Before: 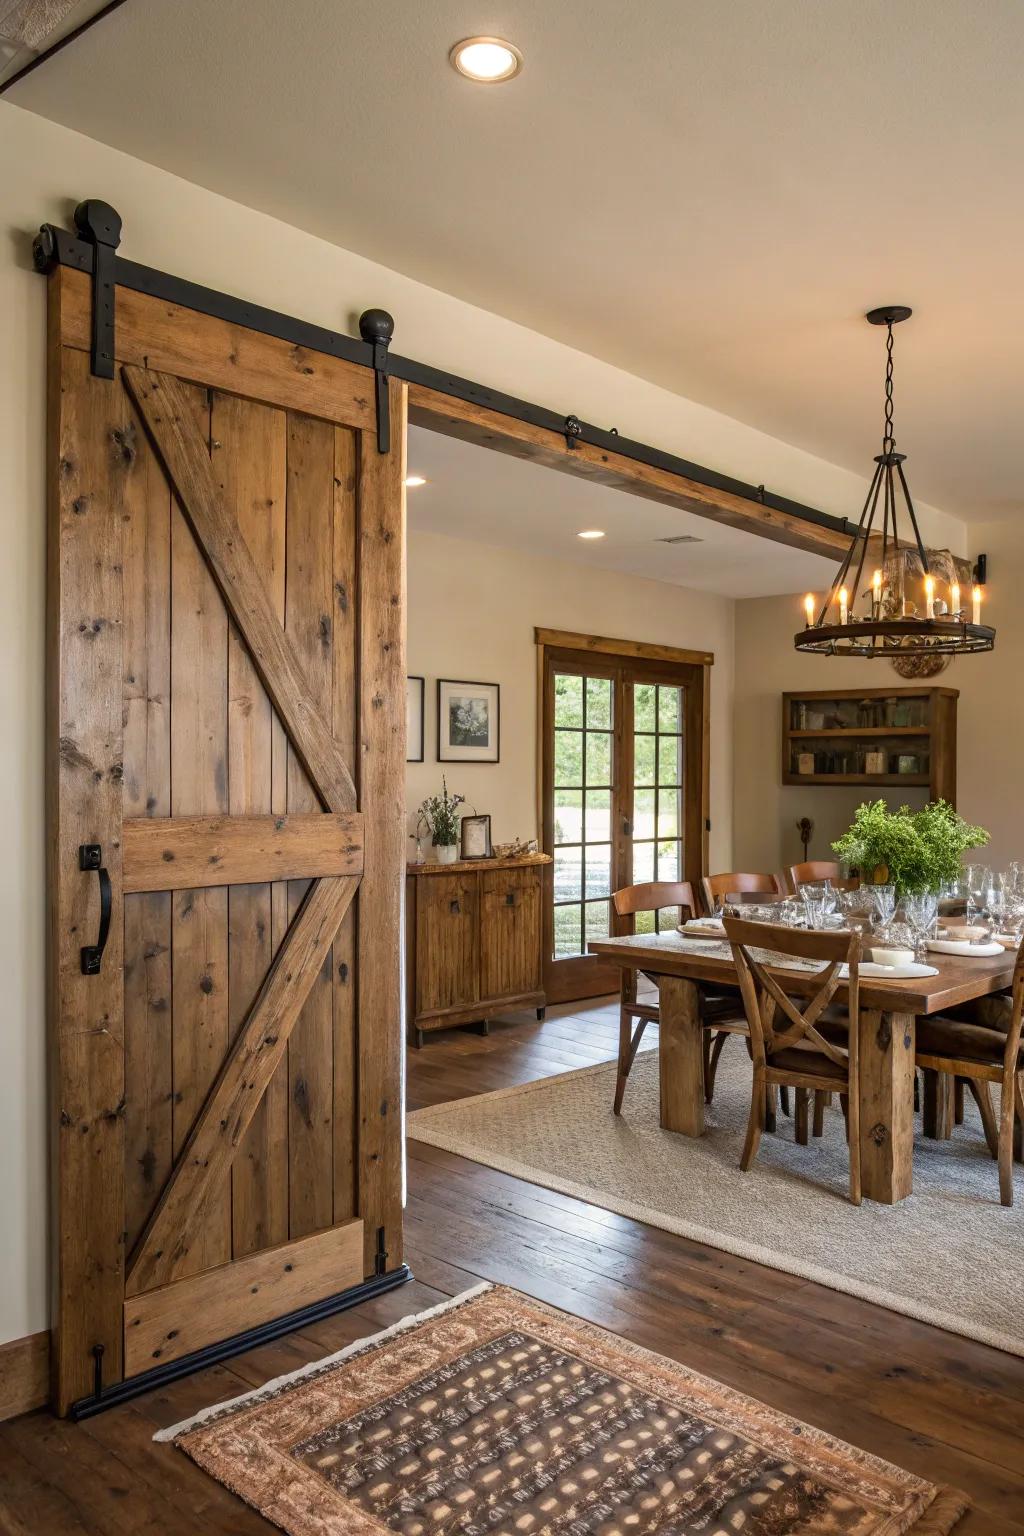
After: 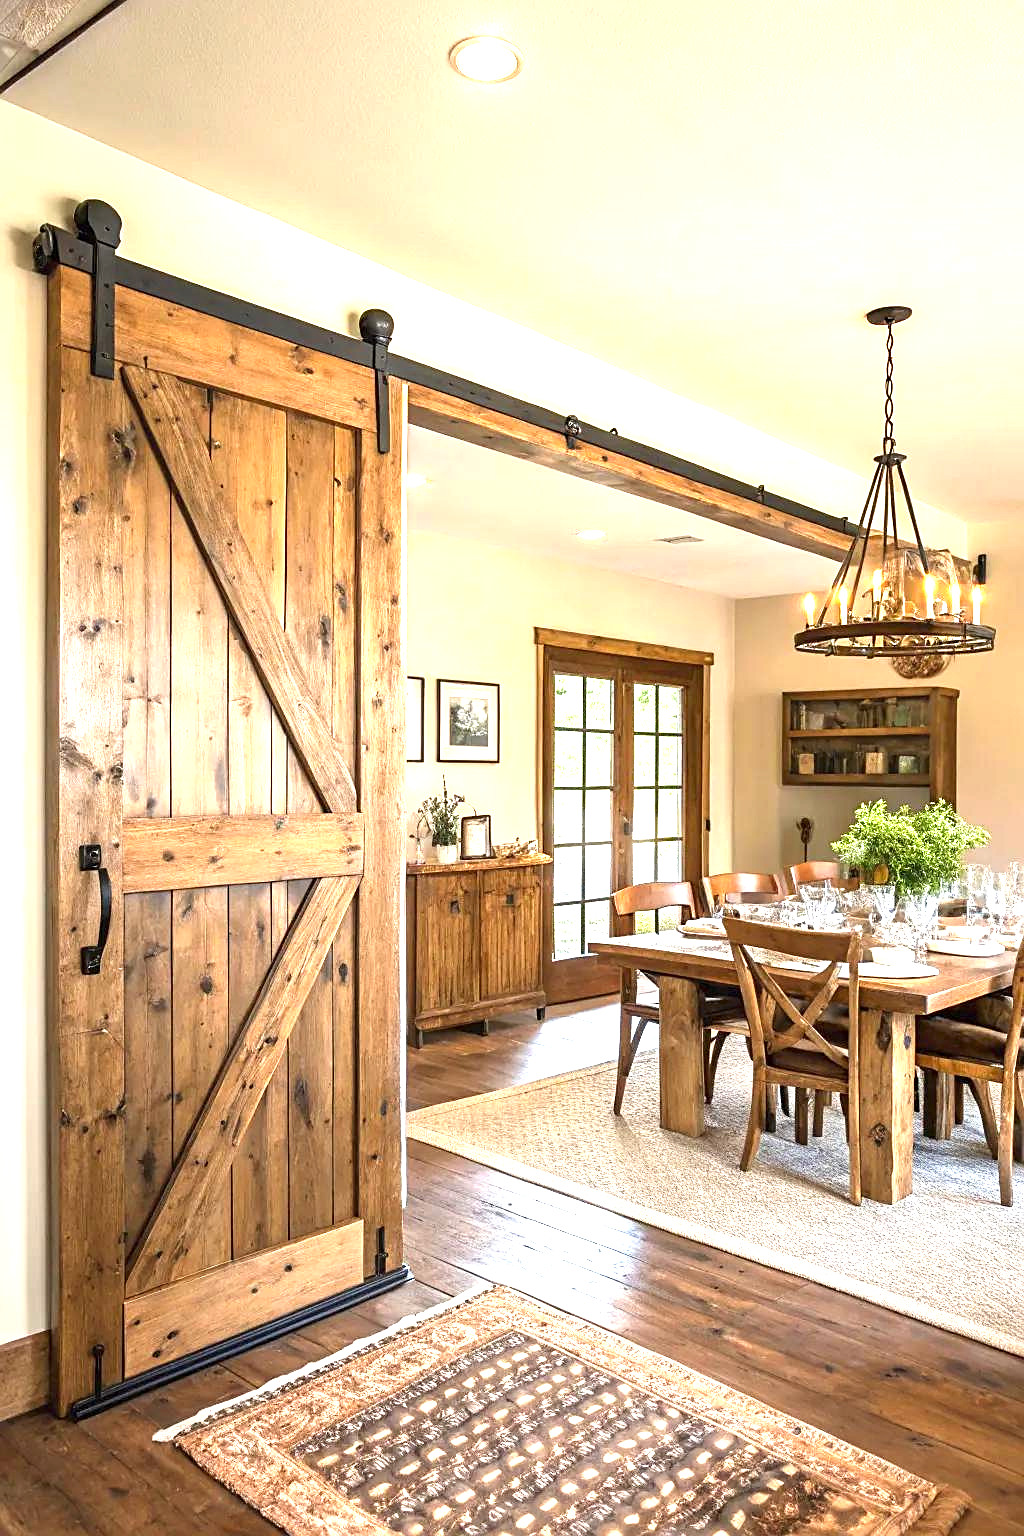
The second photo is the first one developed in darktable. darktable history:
sharpen: on, module defaults
exposure: black level correction 0, exposure 1.706 EV, compensate highlight preservation false
